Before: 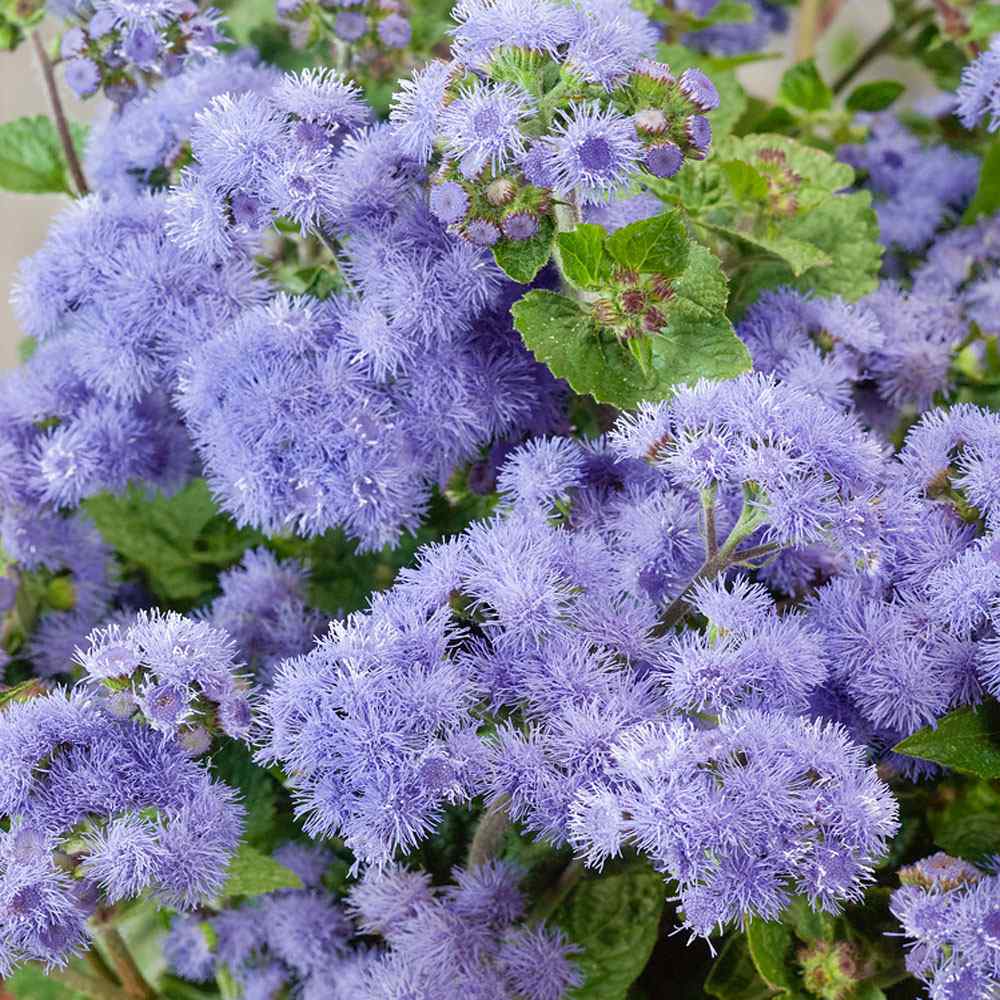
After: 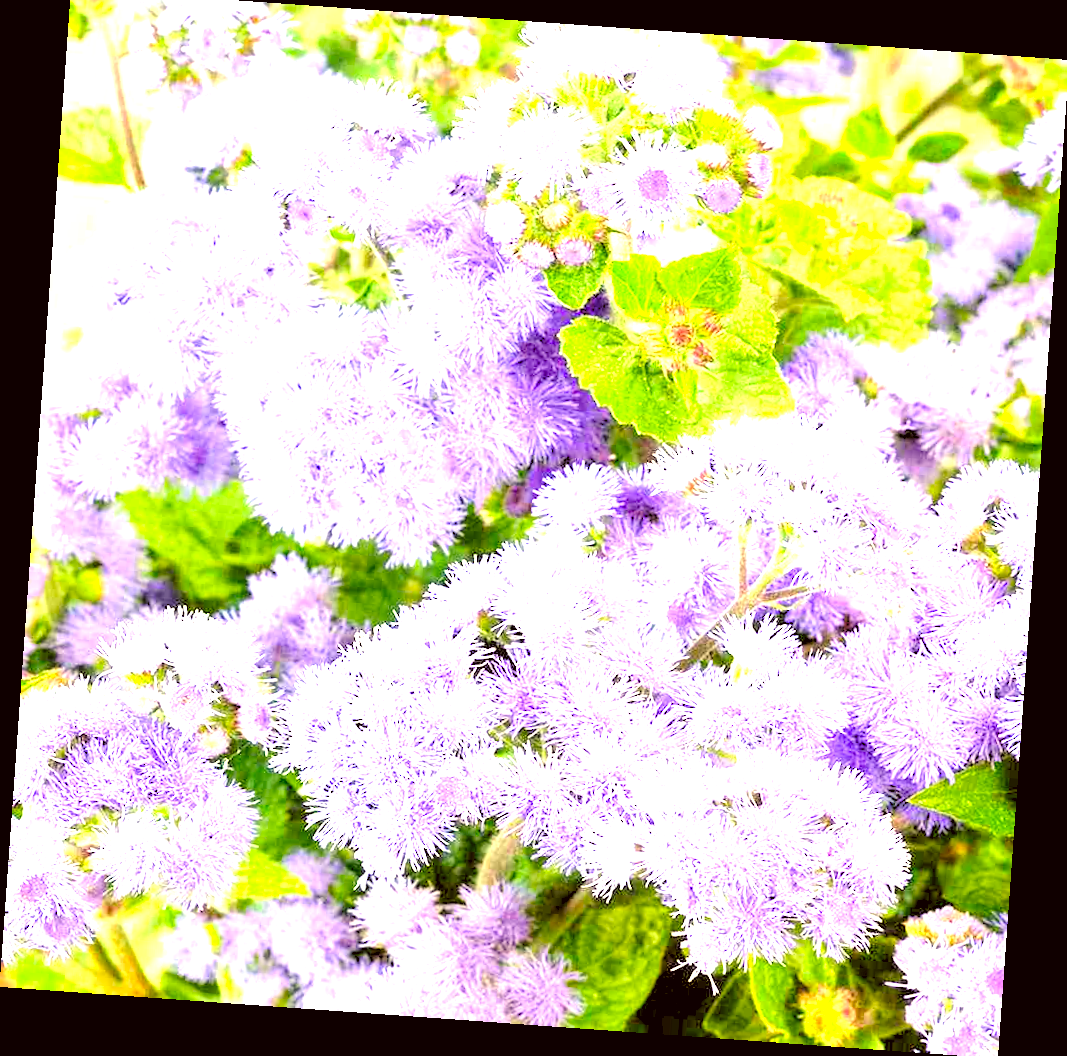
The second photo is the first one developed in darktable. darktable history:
color balance rgb: linear chroma grading › global chroma 10%, global vibrance 10%, contrast 15%, saturation formula JzAzBz (2021)
rotate and perspective: rotation 4.1°, automatic cropping off
levels: levels [0.093, 0.434, 0.988]
crop: top 1.049%, right 0.001%
color correction: highlights a* 0.162, highlights b* 29.53, shadows a* -0.162, shadows b* 21.09
exposure: exposure 2.003 EV, compensate highlight preservation false
